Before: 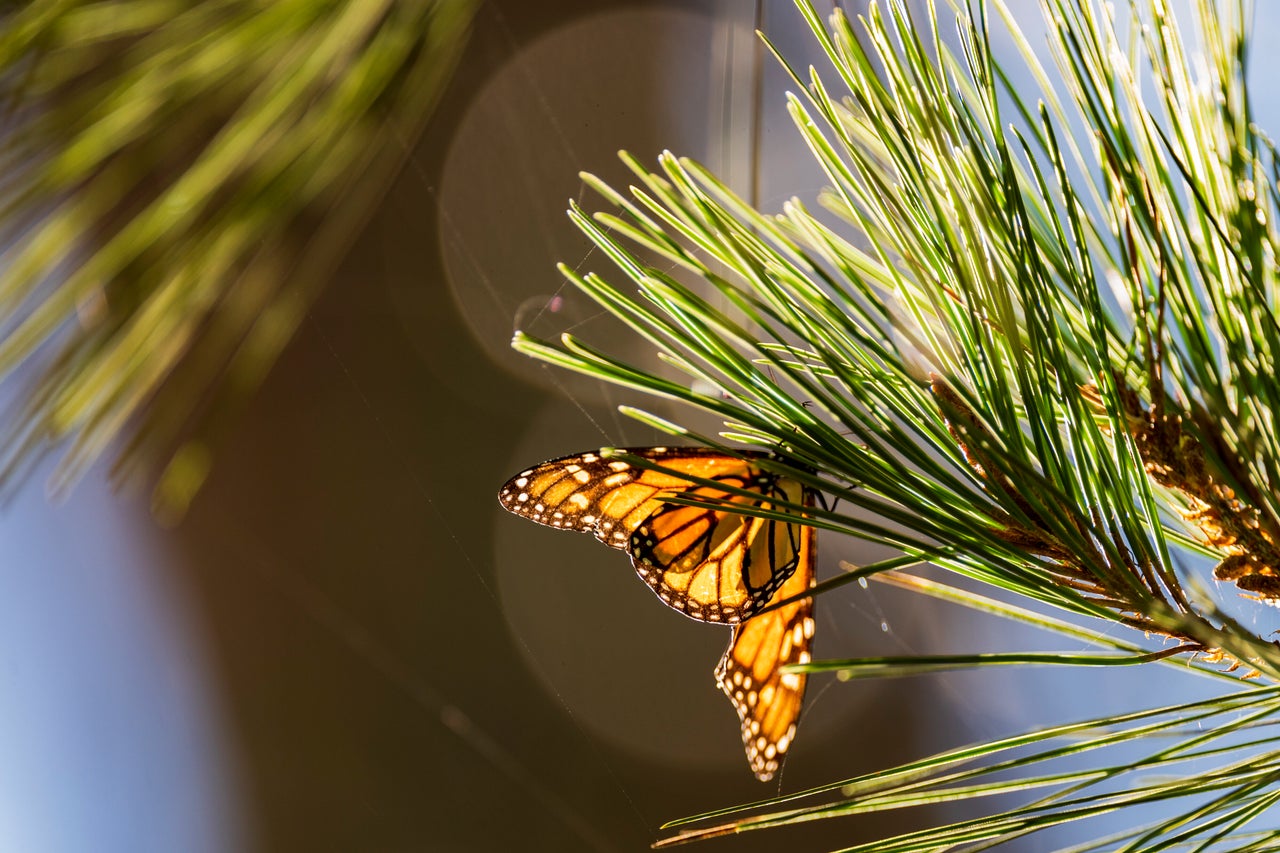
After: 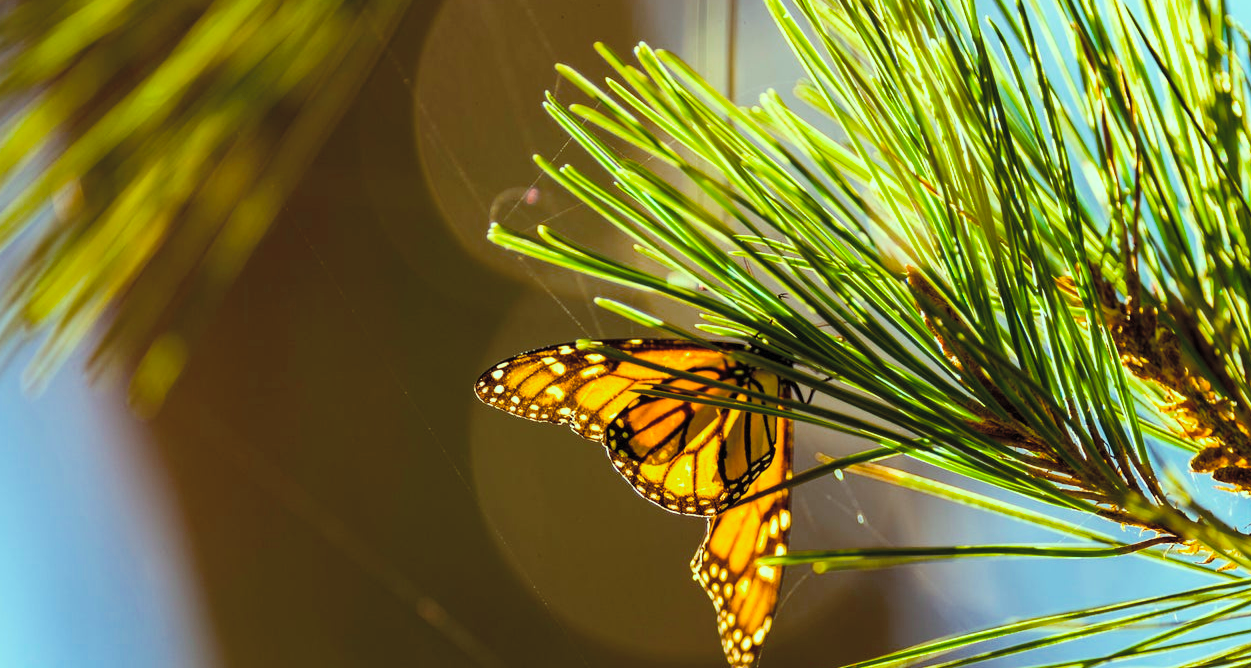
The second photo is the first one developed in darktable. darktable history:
color balance rgb: highlights gain › luminance 15.45%, highlights gain › chroma 7.003%, highlights gain › hue 128.54°, perceptual saturation grading › global saturation 29.886%, saturation formula JzAzBz (2021)
crop and rotate: left 1.935%, top 12.813%, right 0.304%, bottom 8.85%
contrast brightness saturation: contrast 0.14, brightness 0.21
